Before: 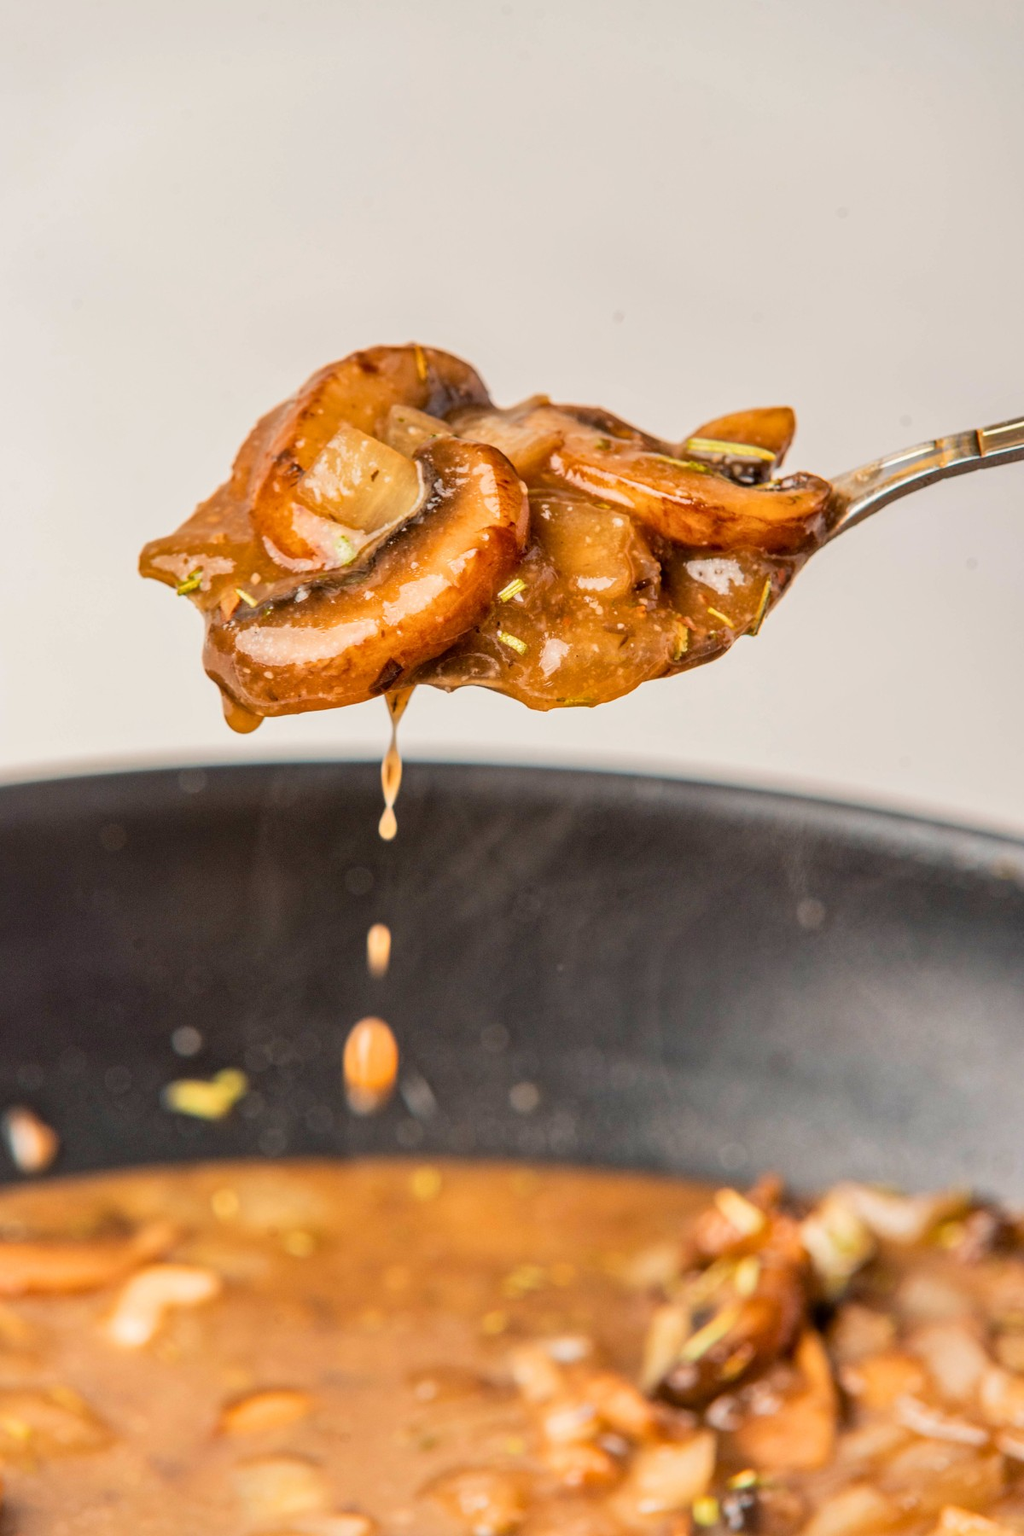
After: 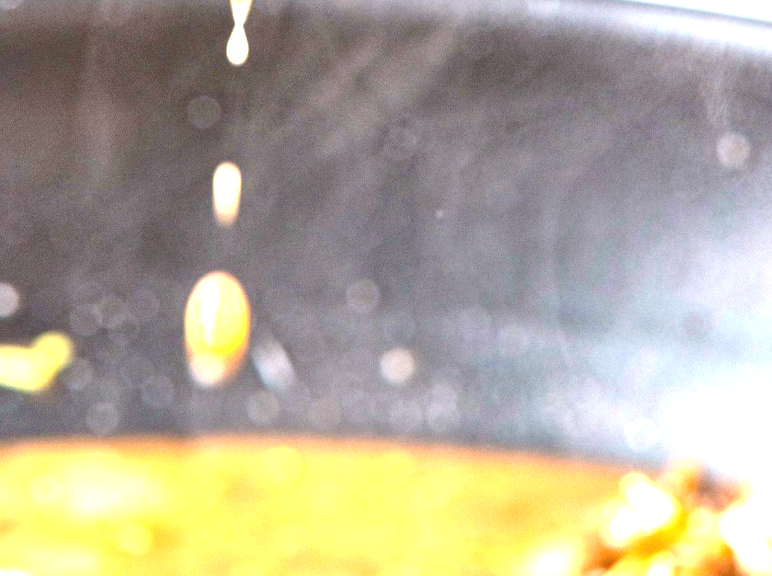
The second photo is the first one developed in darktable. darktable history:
exposure: black level correction 0, exposure 2.138 EV, compensate exposure bias true, compensate highlight preservation false
crop: left 18.091%, top 51.13%, right 17.525%, bottom 16.85%
white balance: red 0.926, green 1.003, blue 1.133
tone equalizer: on, module defaults
